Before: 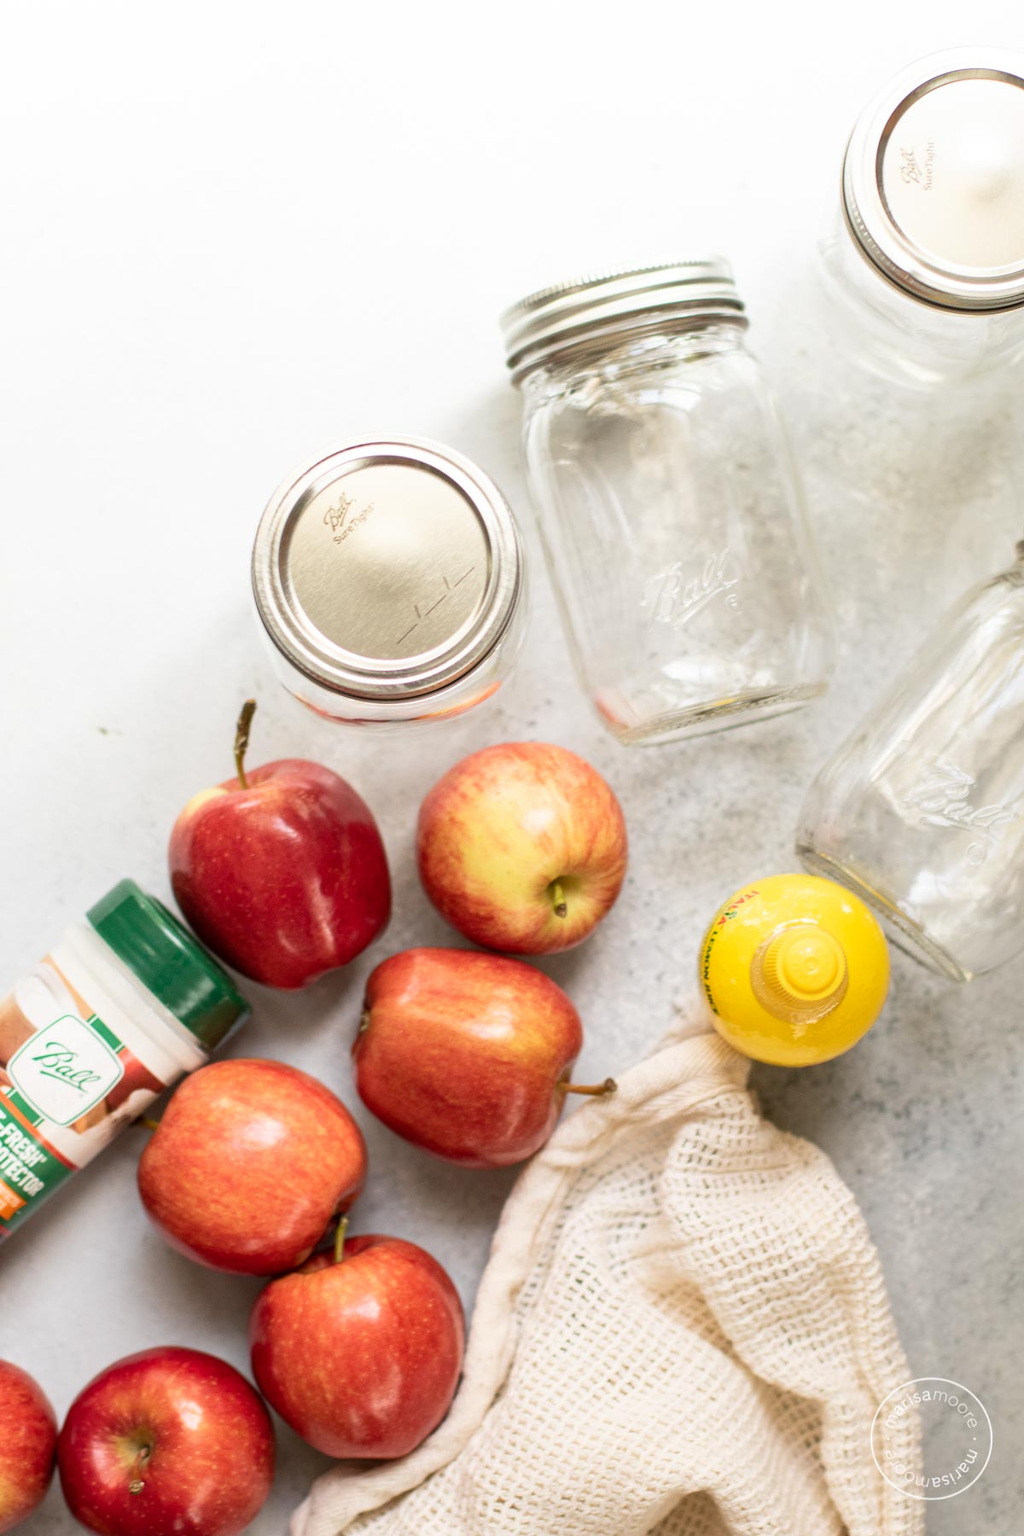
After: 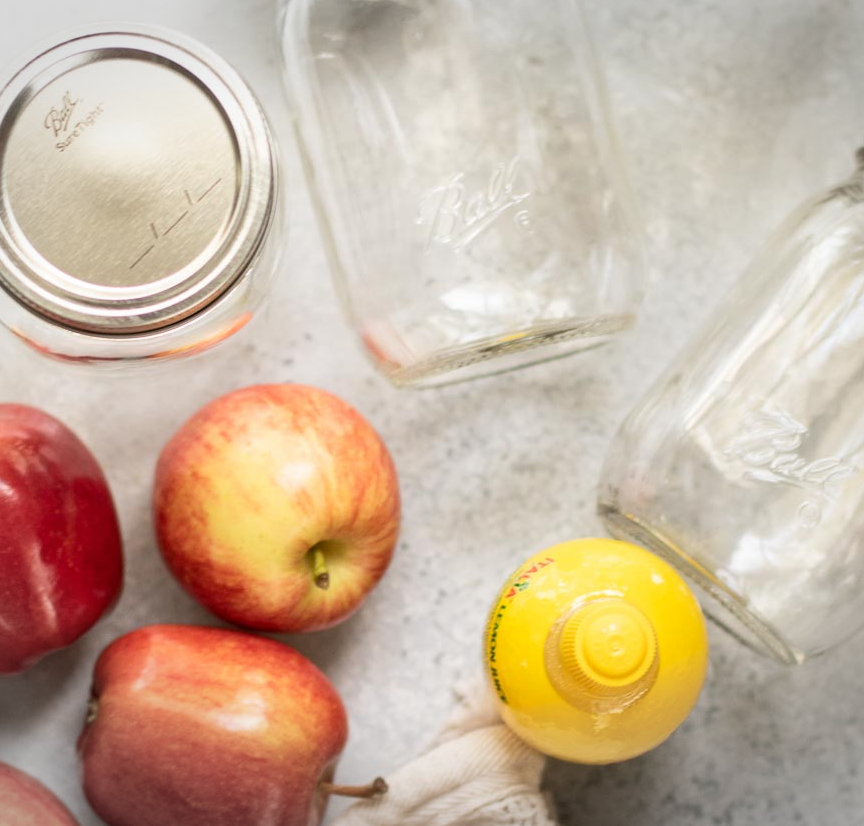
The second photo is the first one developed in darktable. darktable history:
vignetting: fall-off start 100%, brightness -0.282, width/height ratio 1.31
crop and rotate: left 27.938%, top 27.046%, bottom 27.046%
